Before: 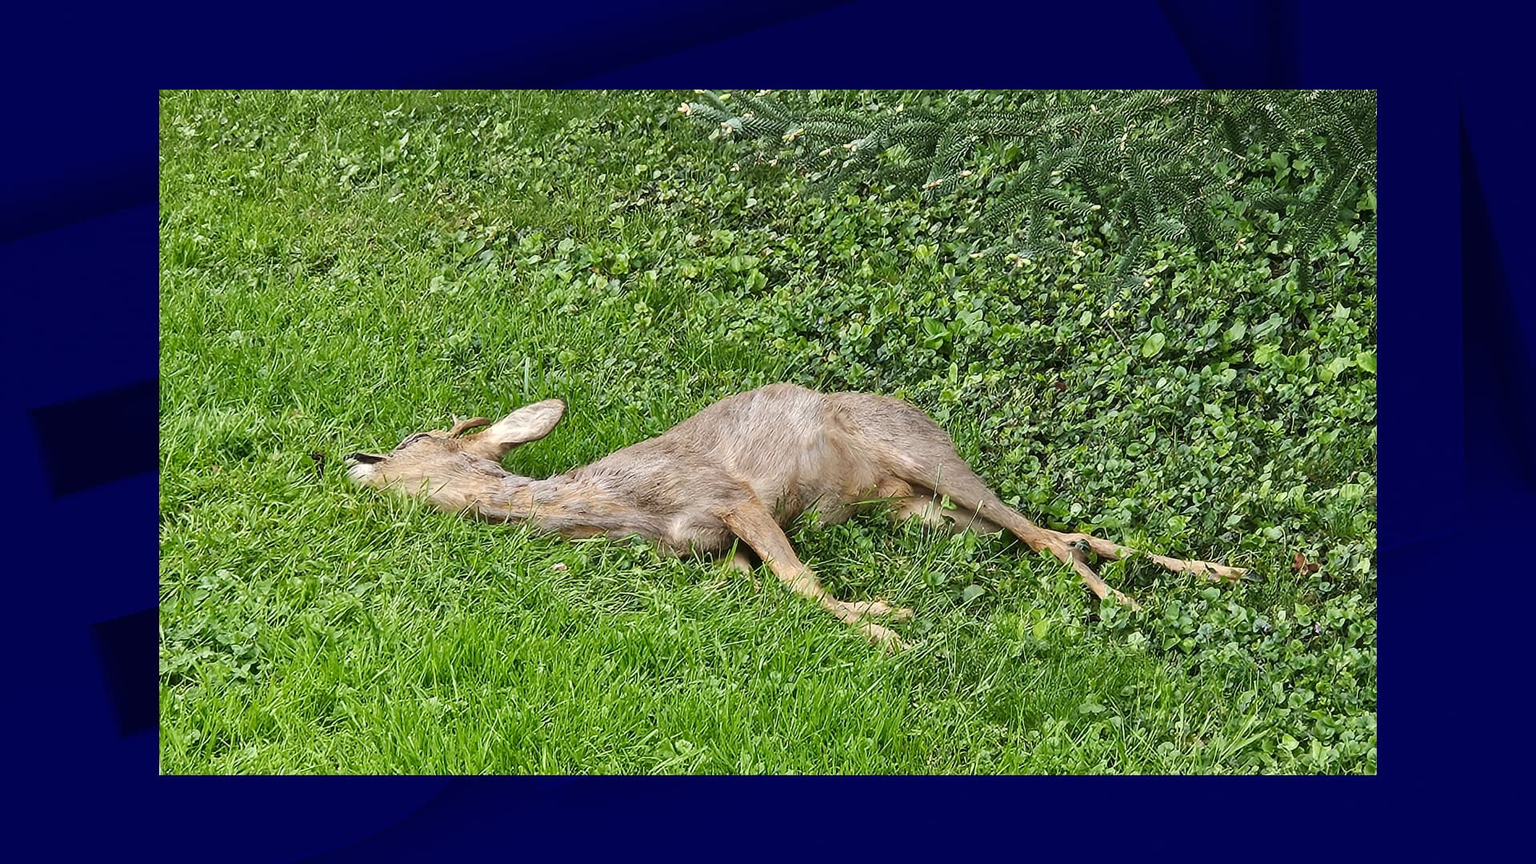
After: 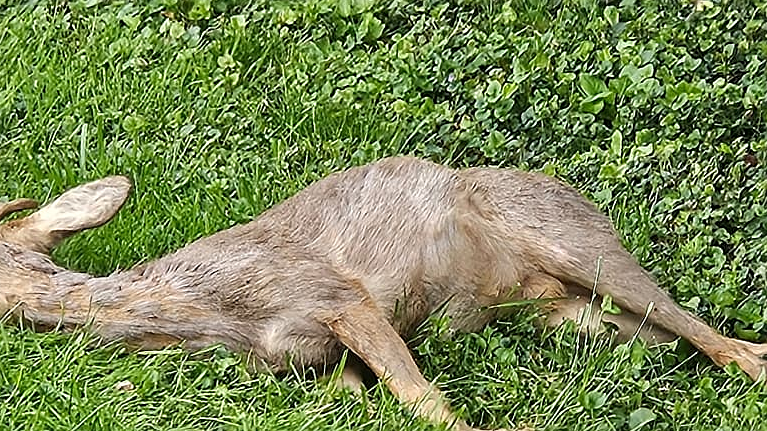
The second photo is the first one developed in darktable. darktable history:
crop: left 30%, top 30%, right 30%, bottom 30%
sharpen: on, module defaults
